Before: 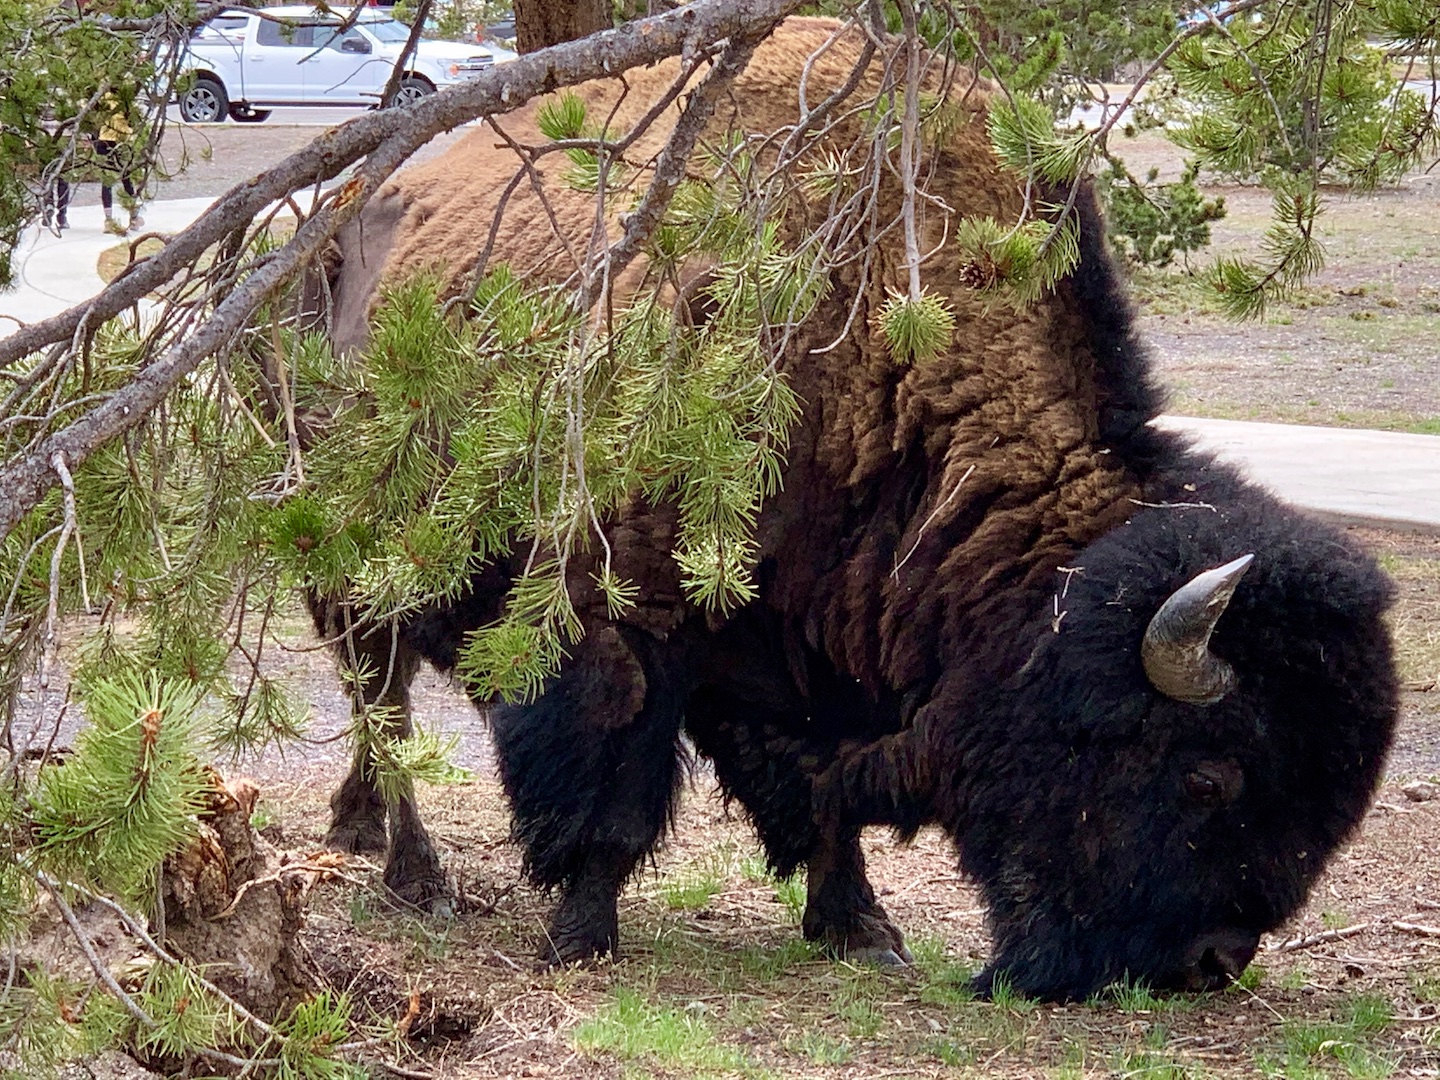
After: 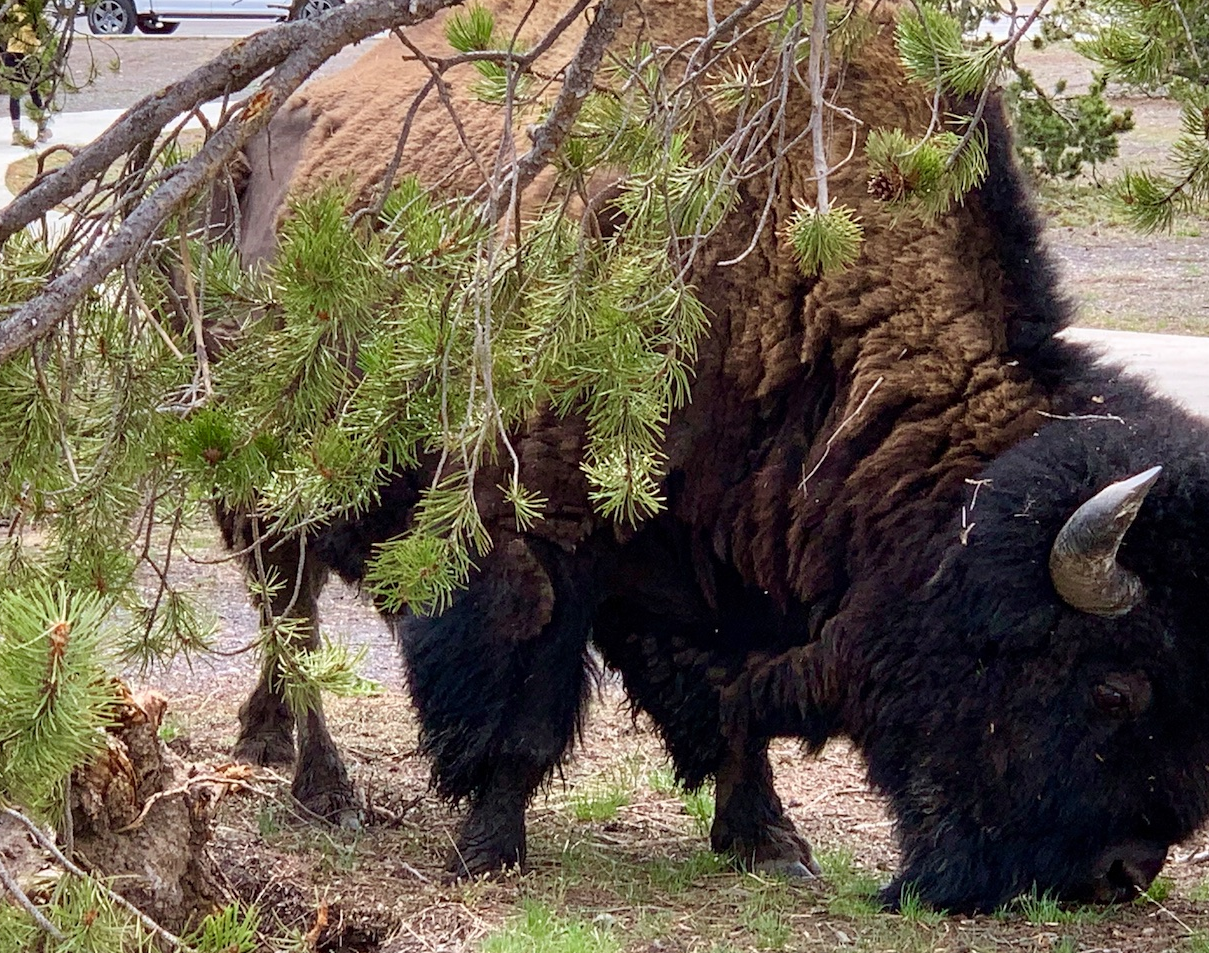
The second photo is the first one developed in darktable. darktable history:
crop: left 6.446%, top 8.188%, right 9.538%, bottom 3.548%
